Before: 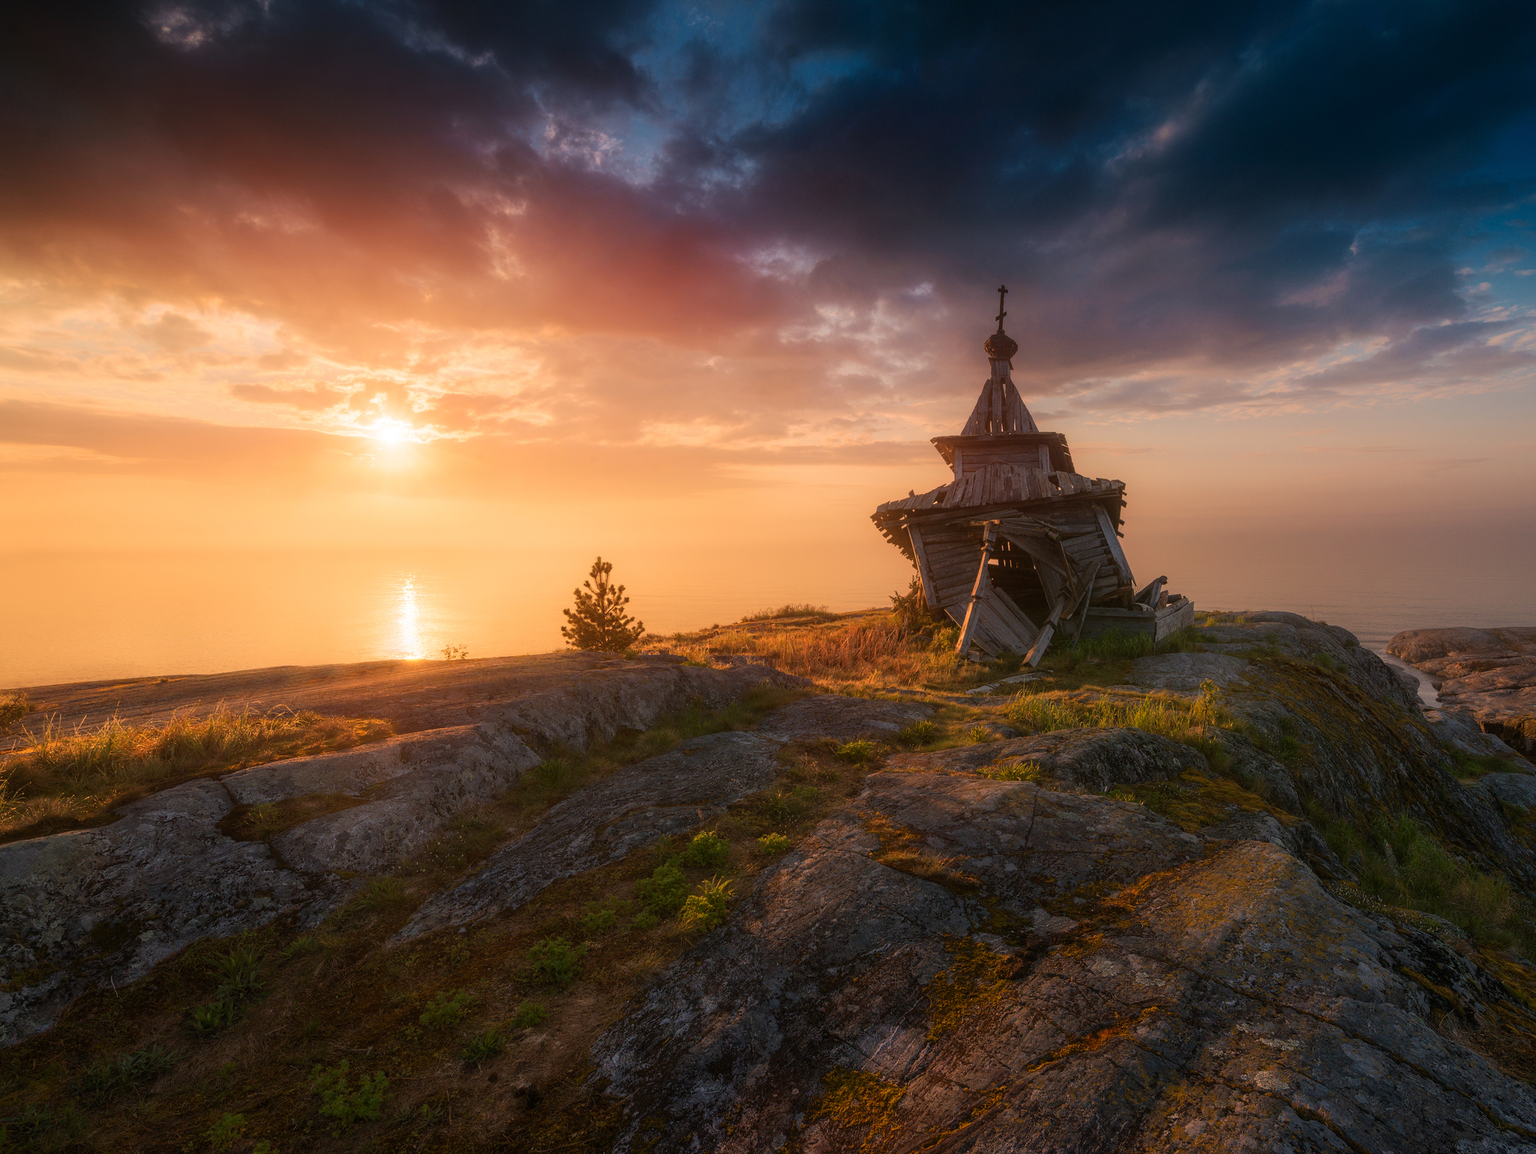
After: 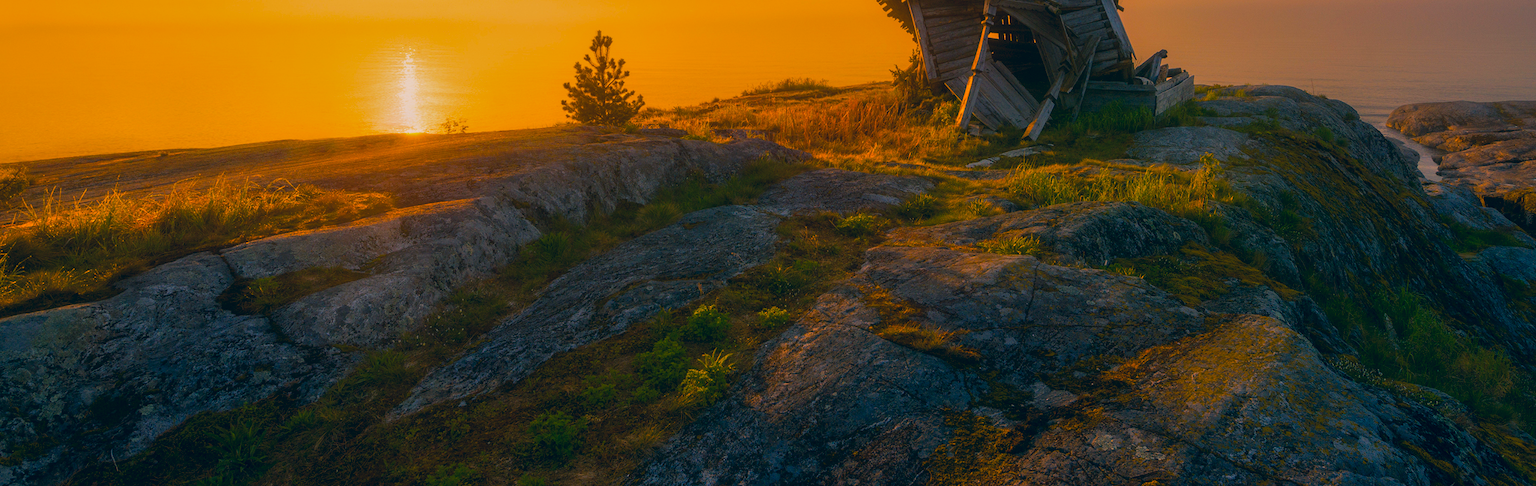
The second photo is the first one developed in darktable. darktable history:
crop: top 45.663%, bottom 12.104%
tone equalizer: -8 EV -0.002 EV, -7 EV 0.005 EV, -6 EV -0.027 EV, -5 EV 0.019 EV, -4 EV -0.014 EV, -3 EV 0.012 EV, -2 EV -0.074 EV, -1 EV -0.298 EV, +0 EV -0.575 EV
color correction: highlights a* 10.36, highlights b* 14.66, shadows a* -10.11, shadows b* -15.11
color balance rgb: shadows lift › luminance -8.008%, shadows lift › chroma 2.242%, shadows lift › hue 202.14°, linear chroma grading › global chroma 24.808%, perceptual saturation grading › global saturation 24.875%
